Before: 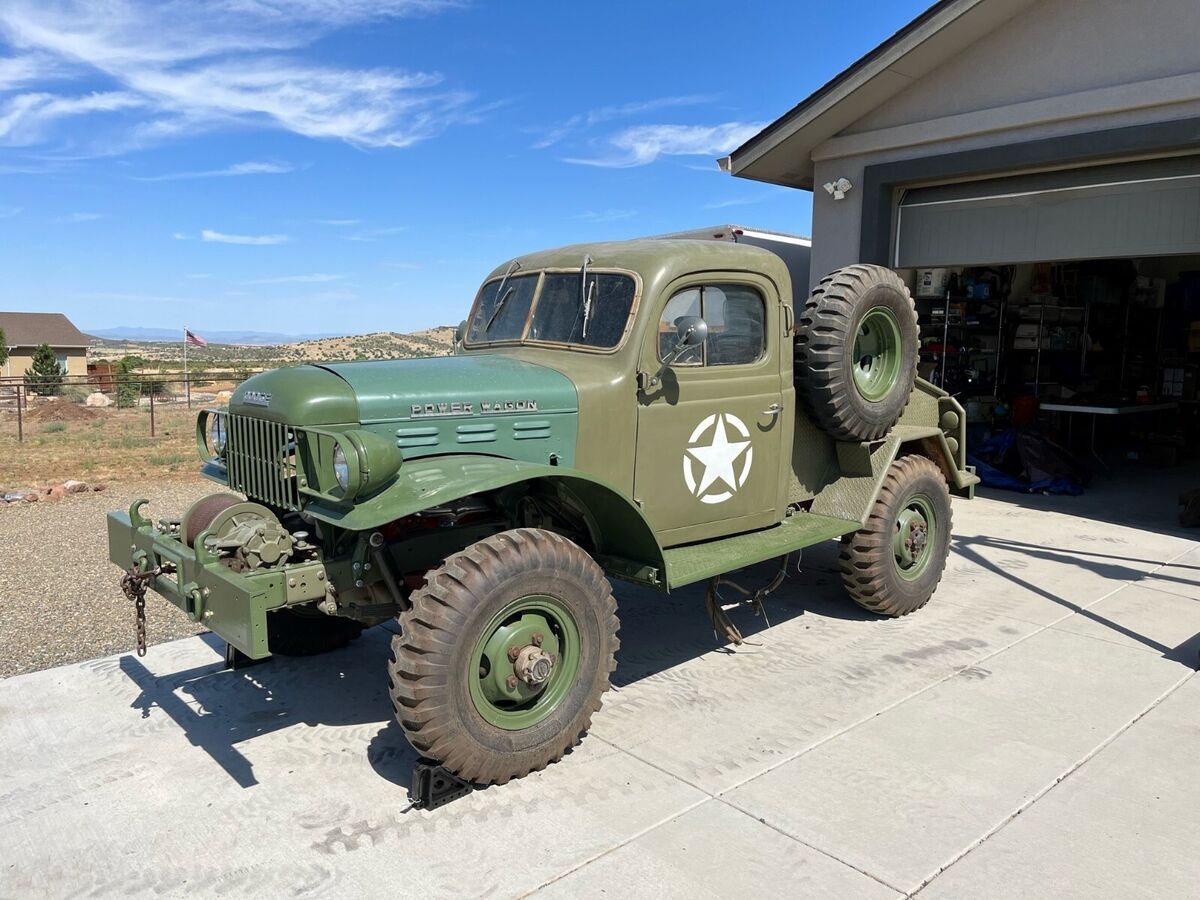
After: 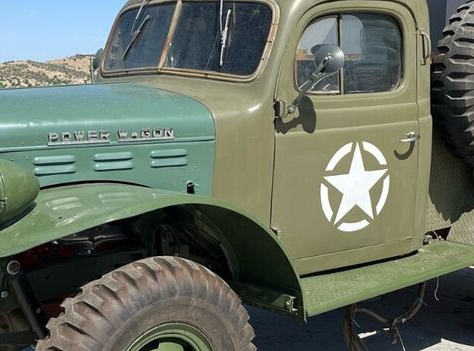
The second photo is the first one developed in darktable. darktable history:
crop: left 30.324%, top 30.321%, right 30.128%, bottom 29.948%
